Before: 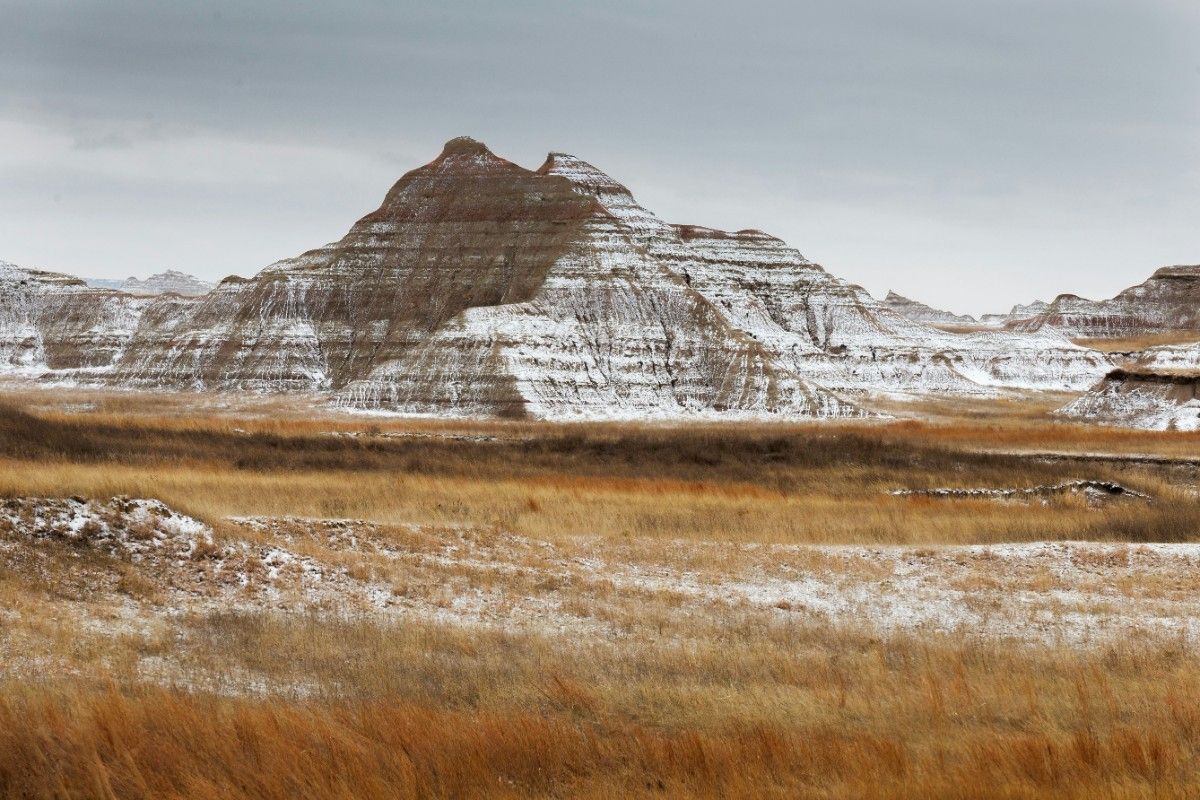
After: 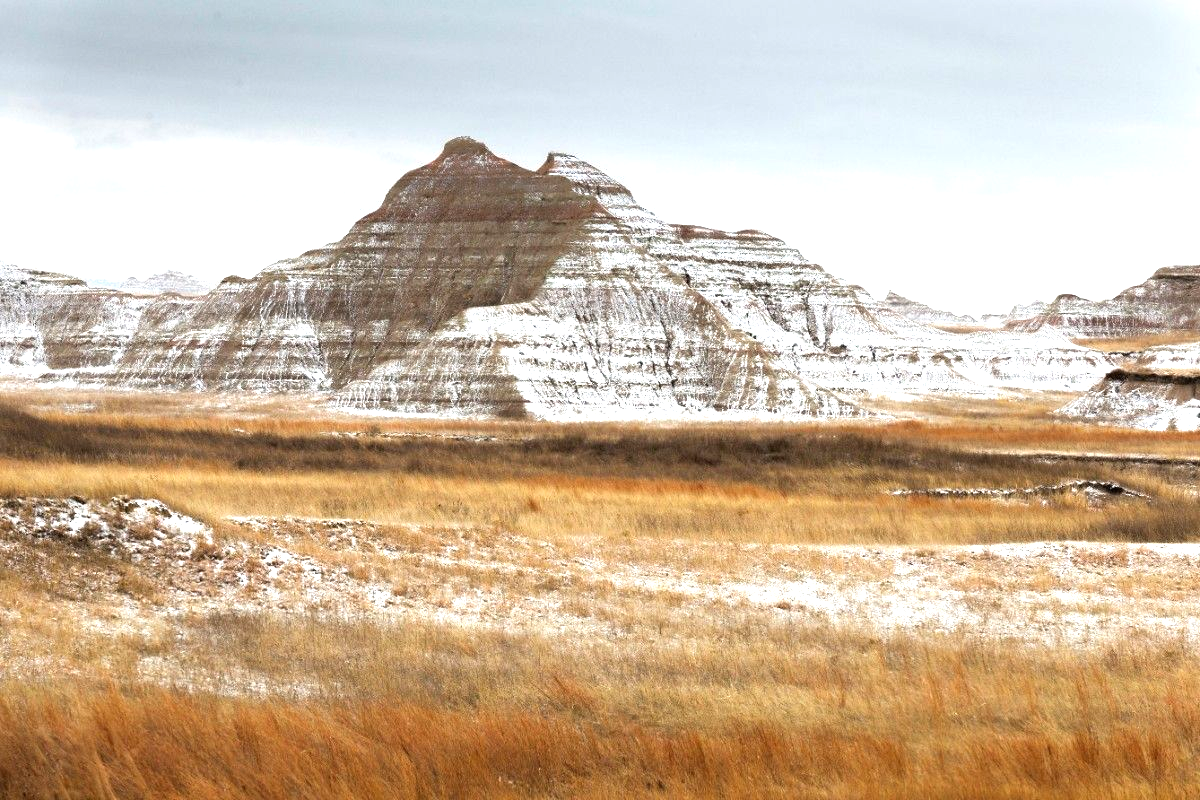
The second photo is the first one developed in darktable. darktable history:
exposure: black level correction -0.001, exposure 0.904 EV, compensate exposure bias true, compensate highlight preservation false
